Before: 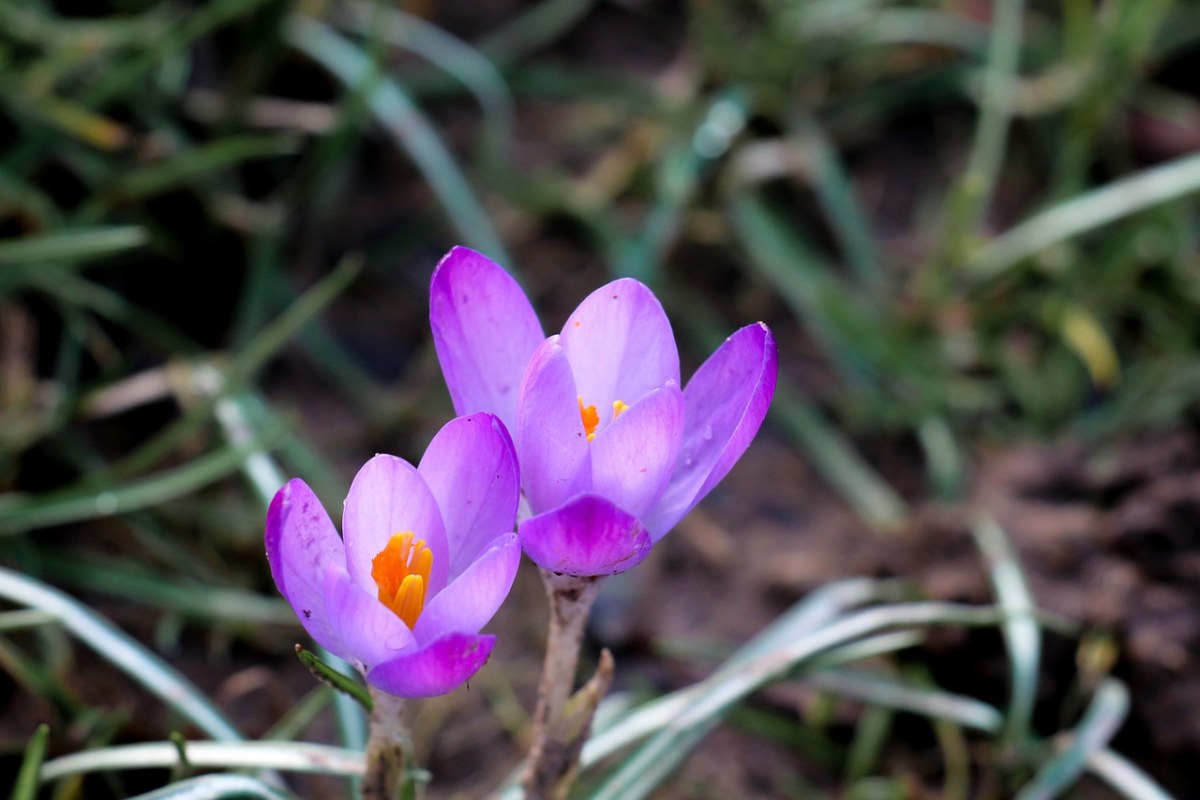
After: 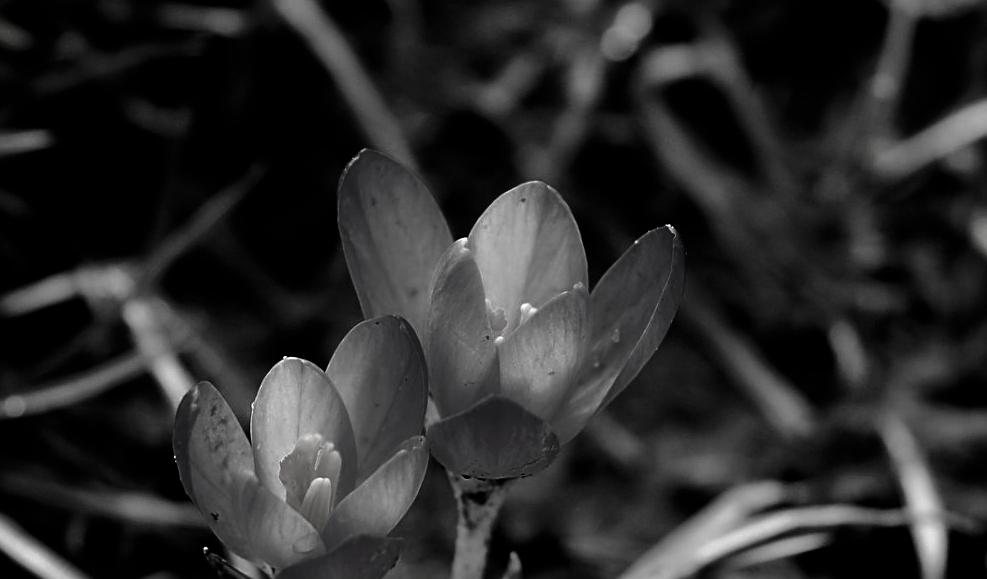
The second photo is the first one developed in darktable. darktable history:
crop: left 7.735%, top 12.132%, right 9.971%, bottom 15.415%
tone equalizer: -7 EV 0.146 EV, -6 EV 0.583 EV, -5 EV 1.12 EV, -4 EV 1.33 EV, -3 EV 1.16 EV, -2 EV 0.6 EV, -1 EV 0.155 EV, edges refinement/feathering 500, mask exposure compensation -1.57 EV, preserve details no
sharpen: on, module defaults
contrast brightness saturation: contrast 0.02, brightness -0.998, saturation -0.988
